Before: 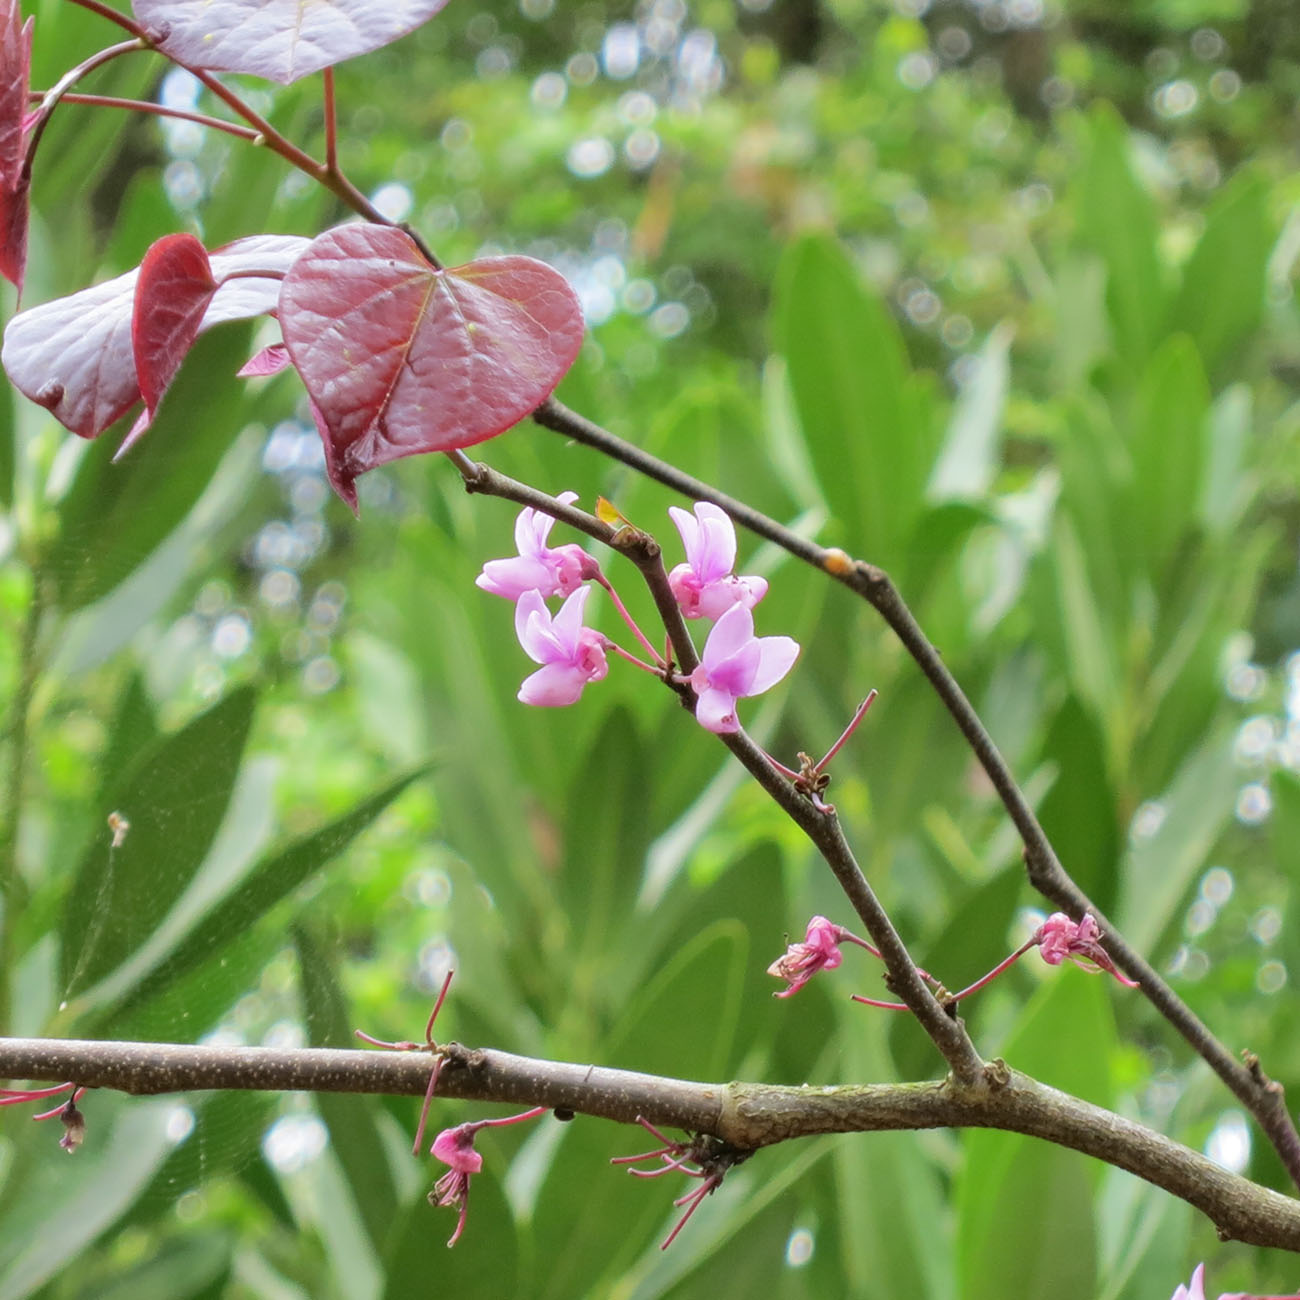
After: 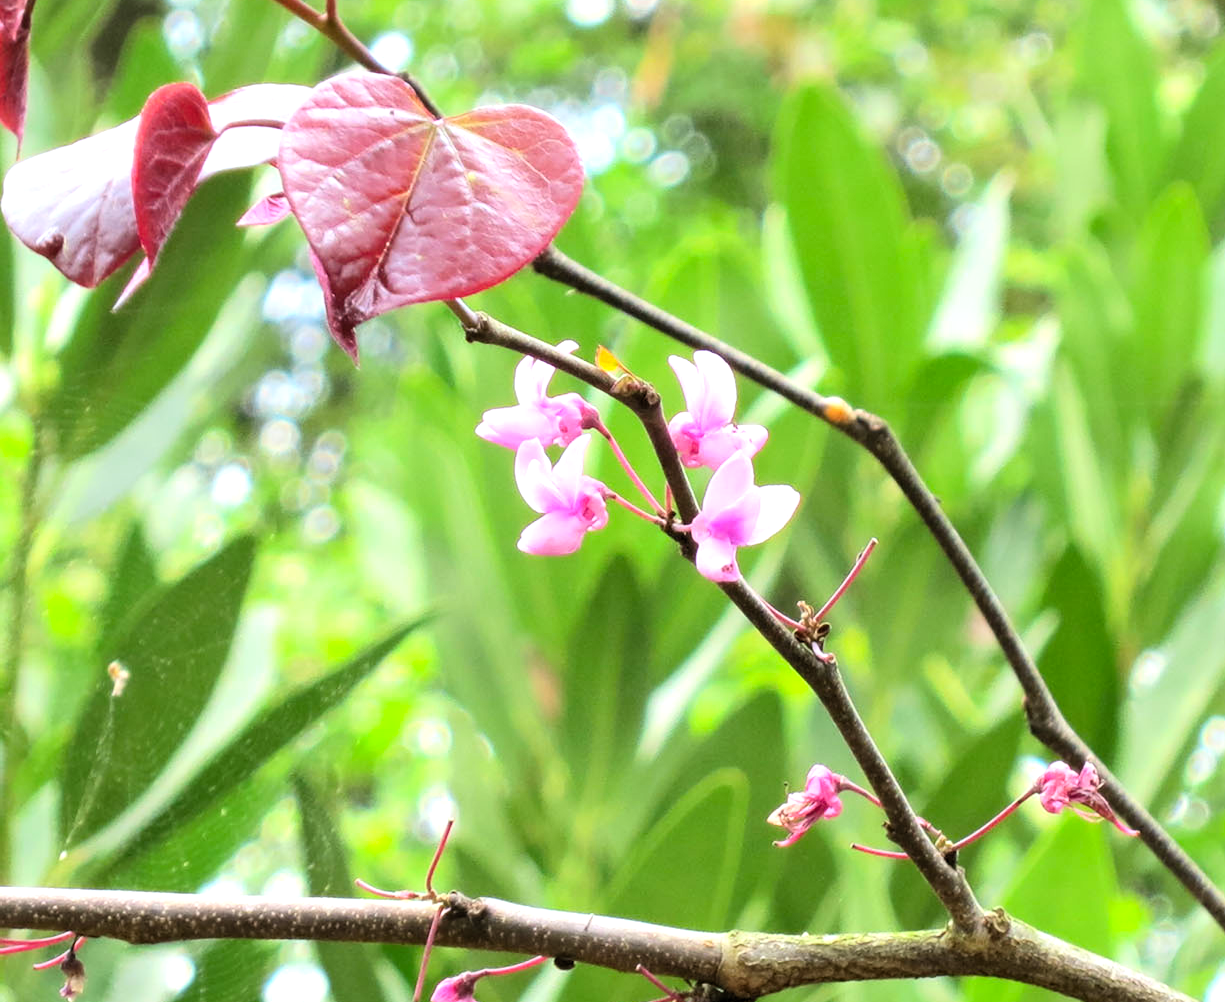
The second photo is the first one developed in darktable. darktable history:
levels: levels [0.055, 0.477, 0.9]
crop and rotate: angle 0.03°, top 11.643%, right 5.651%, bottom 11.189%
contrast brightness saturation: contrast 0.2, brightness 0.16, saturation 0.22
